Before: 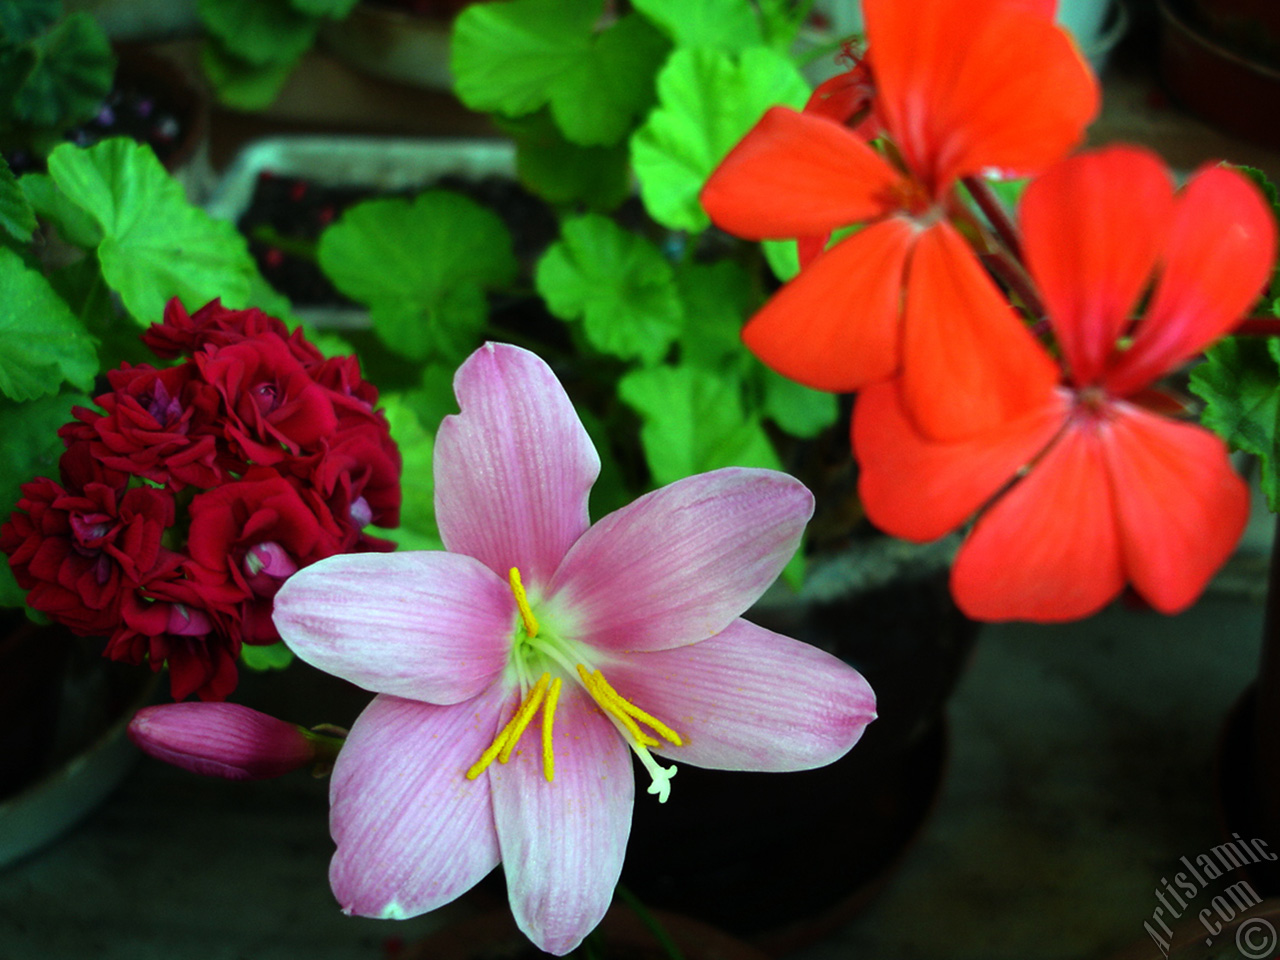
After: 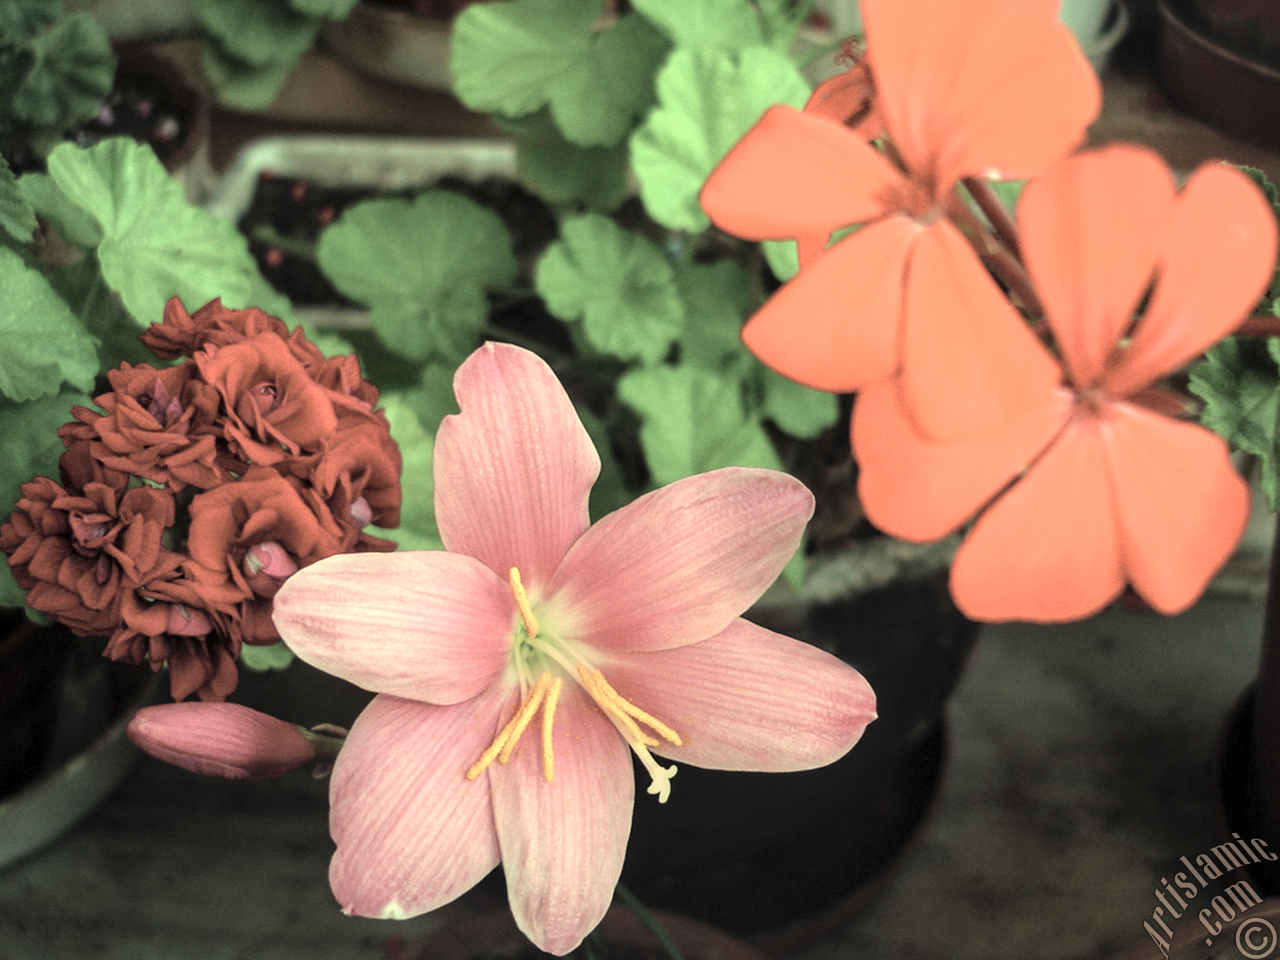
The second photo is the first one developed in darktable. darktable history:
contrast brightness saturation: brightness 0.18, saturation -0.5
white balance: red 1.467, blue 0.684
local contrast: on, module defaults
